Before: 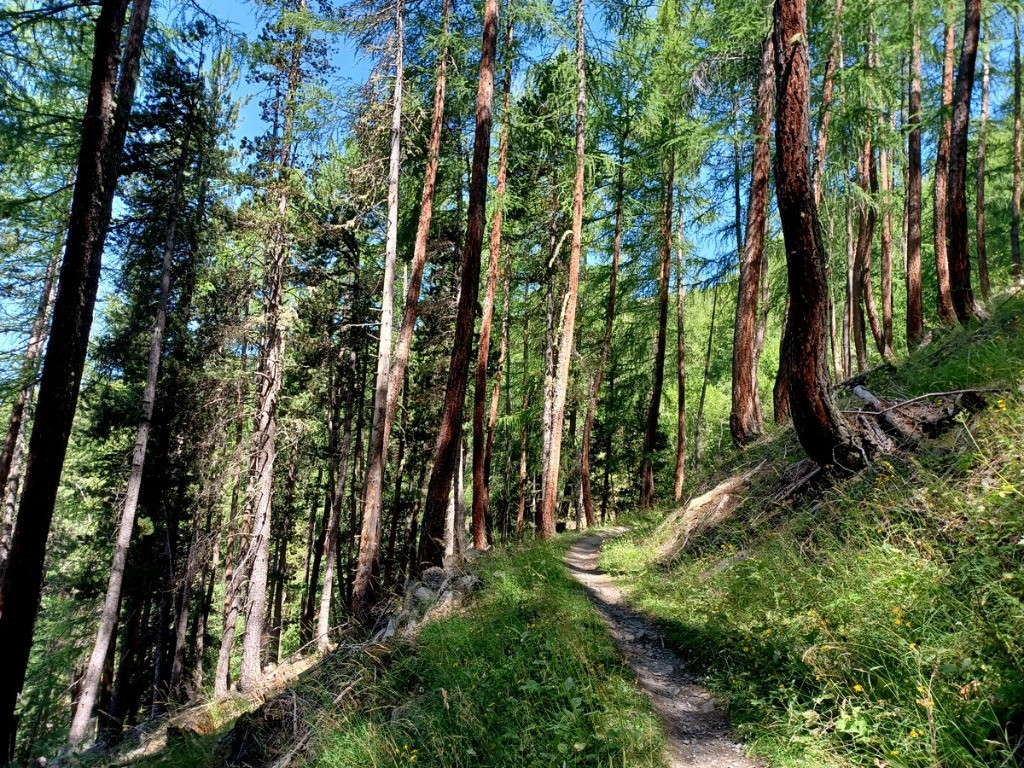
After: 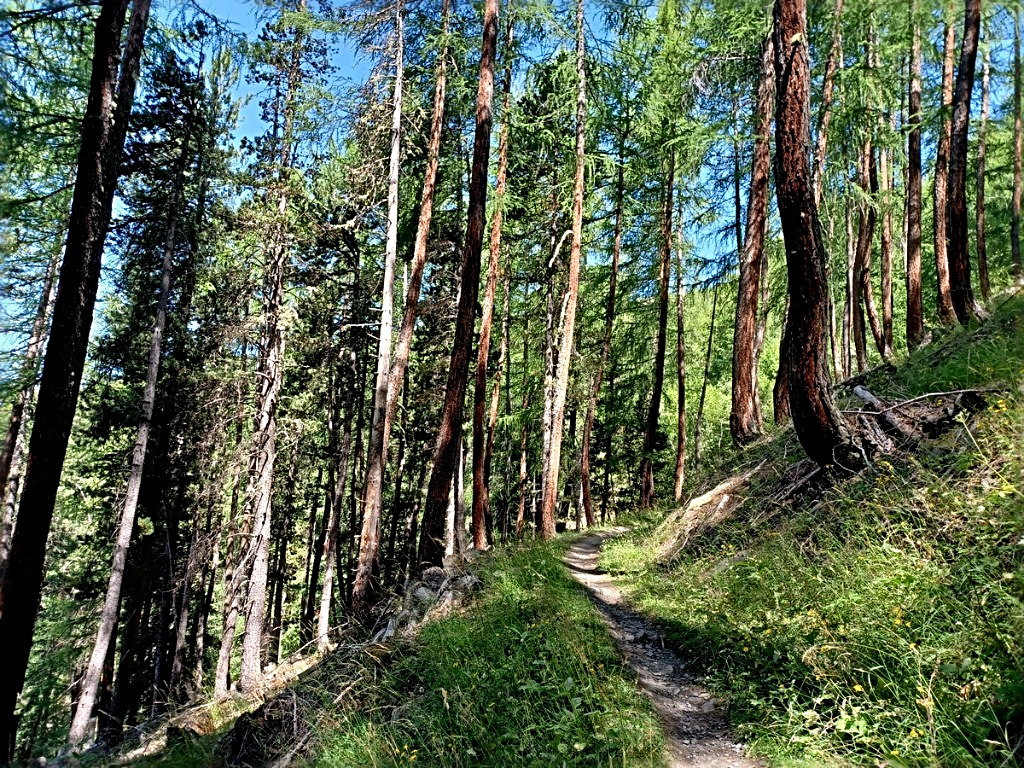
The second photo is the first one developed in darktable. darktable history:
sharpen: radius 3.978
